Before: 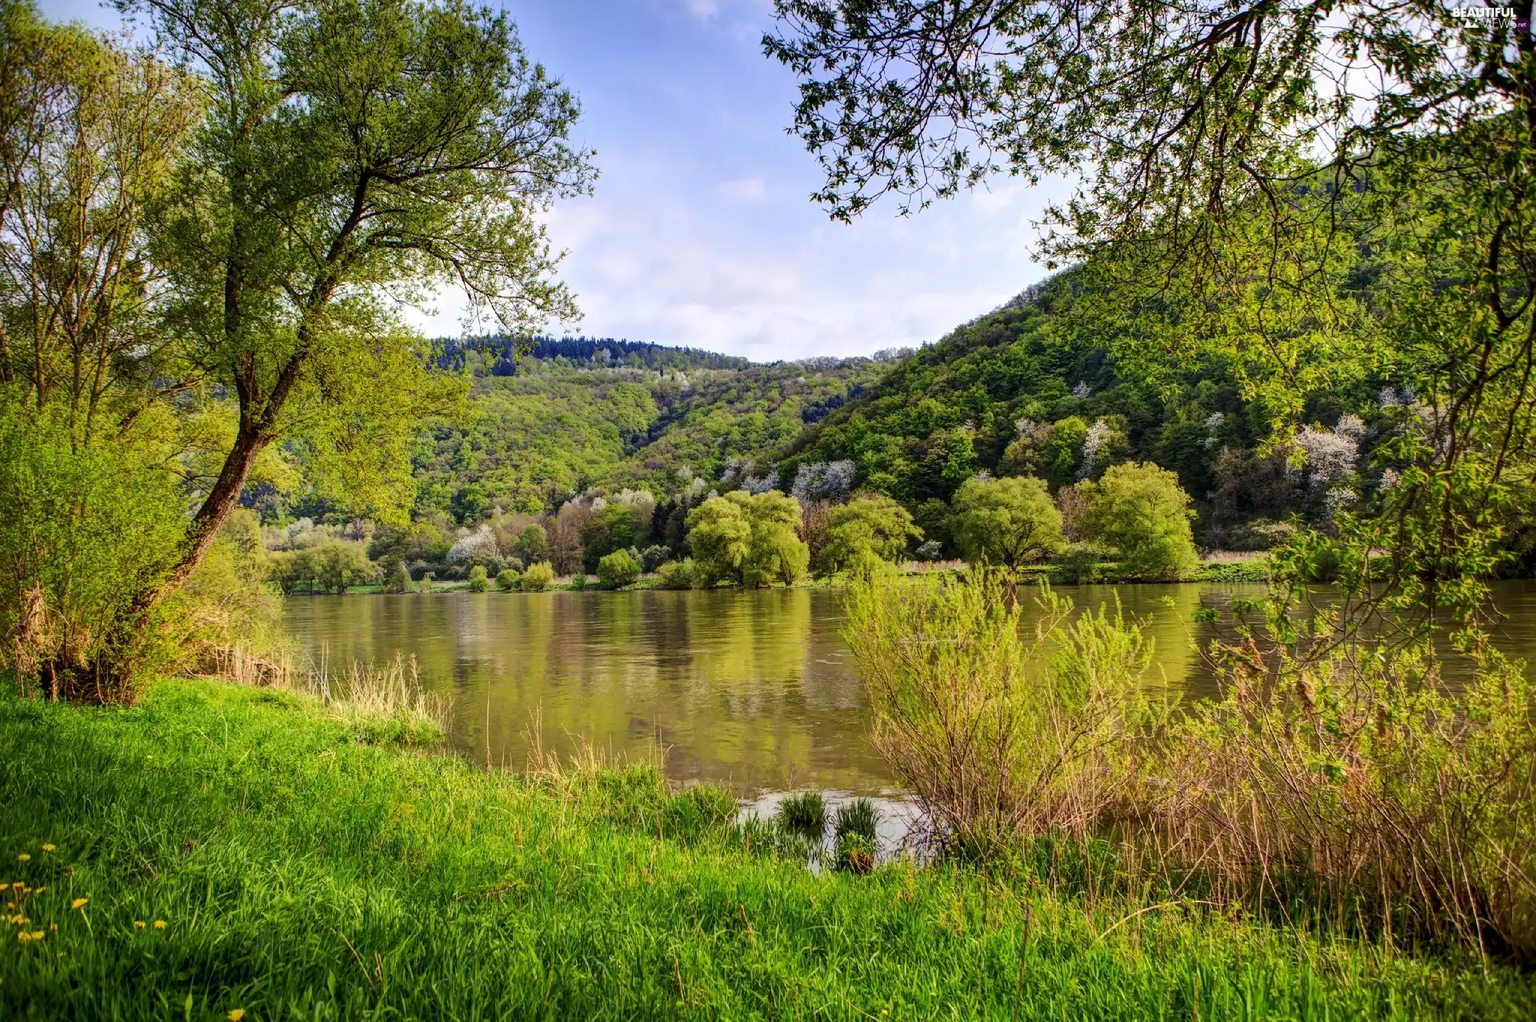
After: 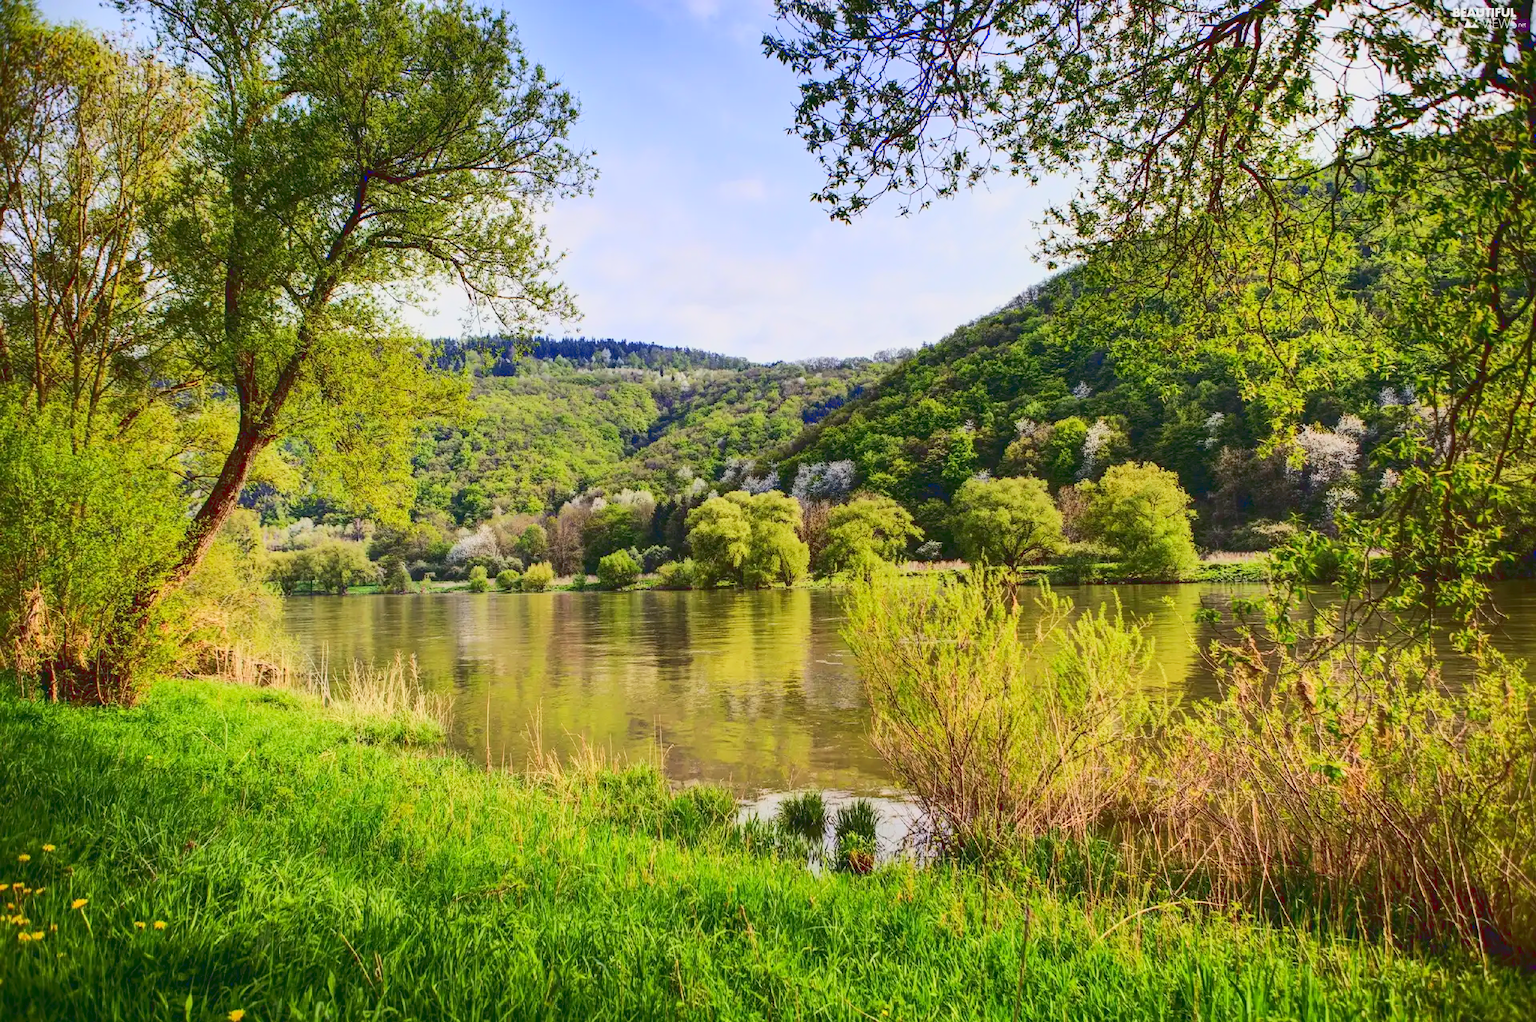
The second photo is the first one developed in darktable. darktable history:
tone curve: curves: ch0 [(0, 0.11) (0.181, 0.223) (0.405, 0.46) (0.456, 0.528) (0.634, 0.728) (0.877, 0.89) (0.984, 0.935)]; ch1 [(0, 0.052) (0.443, 0.43) (0.492, 0.485) (0.566, 0.579) (0.595, 0.625) (0.608, 0.654) (0.65, 0.708) (1, 0.961)]; ch2 [(0, 0) (0.33, 0.301) (0.421, 0.443) (0.447, 0.489) (0.495, 0.492) (0.537, 0.57) (0.586, 0.591) (0.663, 0.686) (1, 1)], color space Lab, linked channels, preserve colors none
contrast equalizer: octaves 7, y [[0.5 ×6], [0.5 ×6], [0.5, 0.5, 0.501, 0.545, 0.707, 0.863], [0 ×6], [0 ×6]]
